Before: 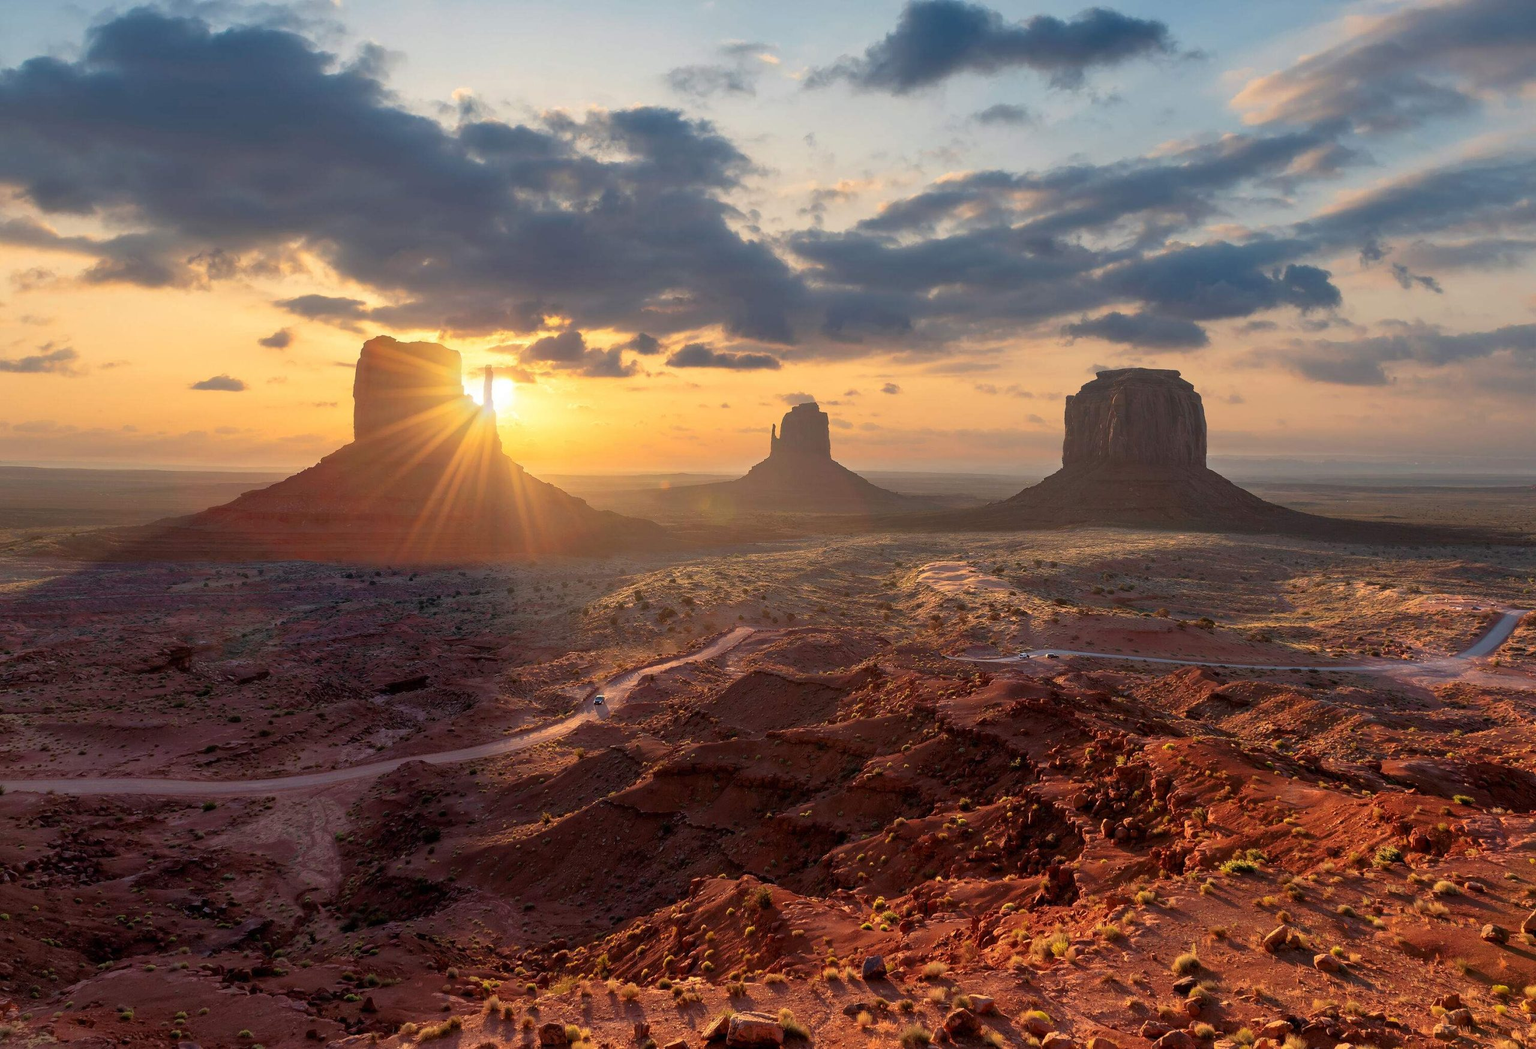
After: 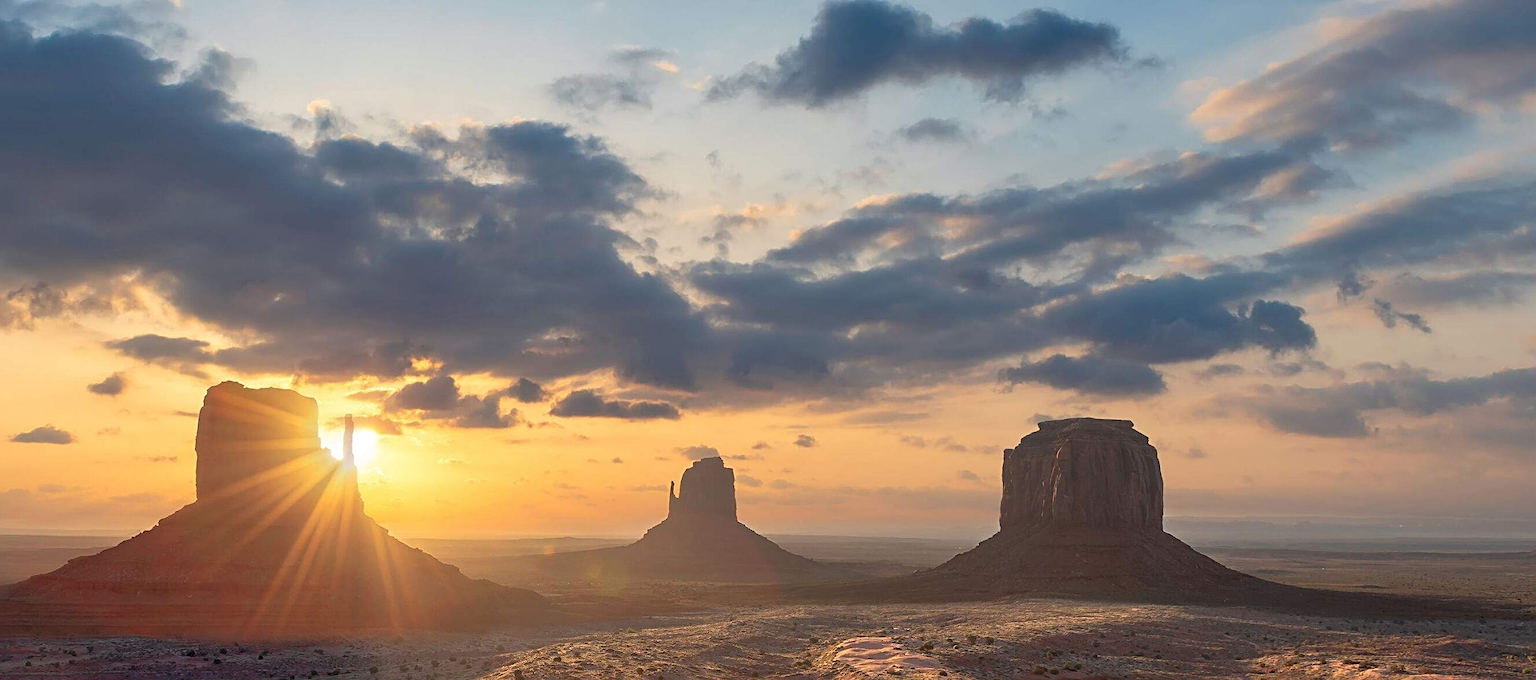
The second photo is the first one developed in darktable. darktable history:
sharpen: radius 2.767
crop and rotate: left 11.812%, bottom 42.776%
